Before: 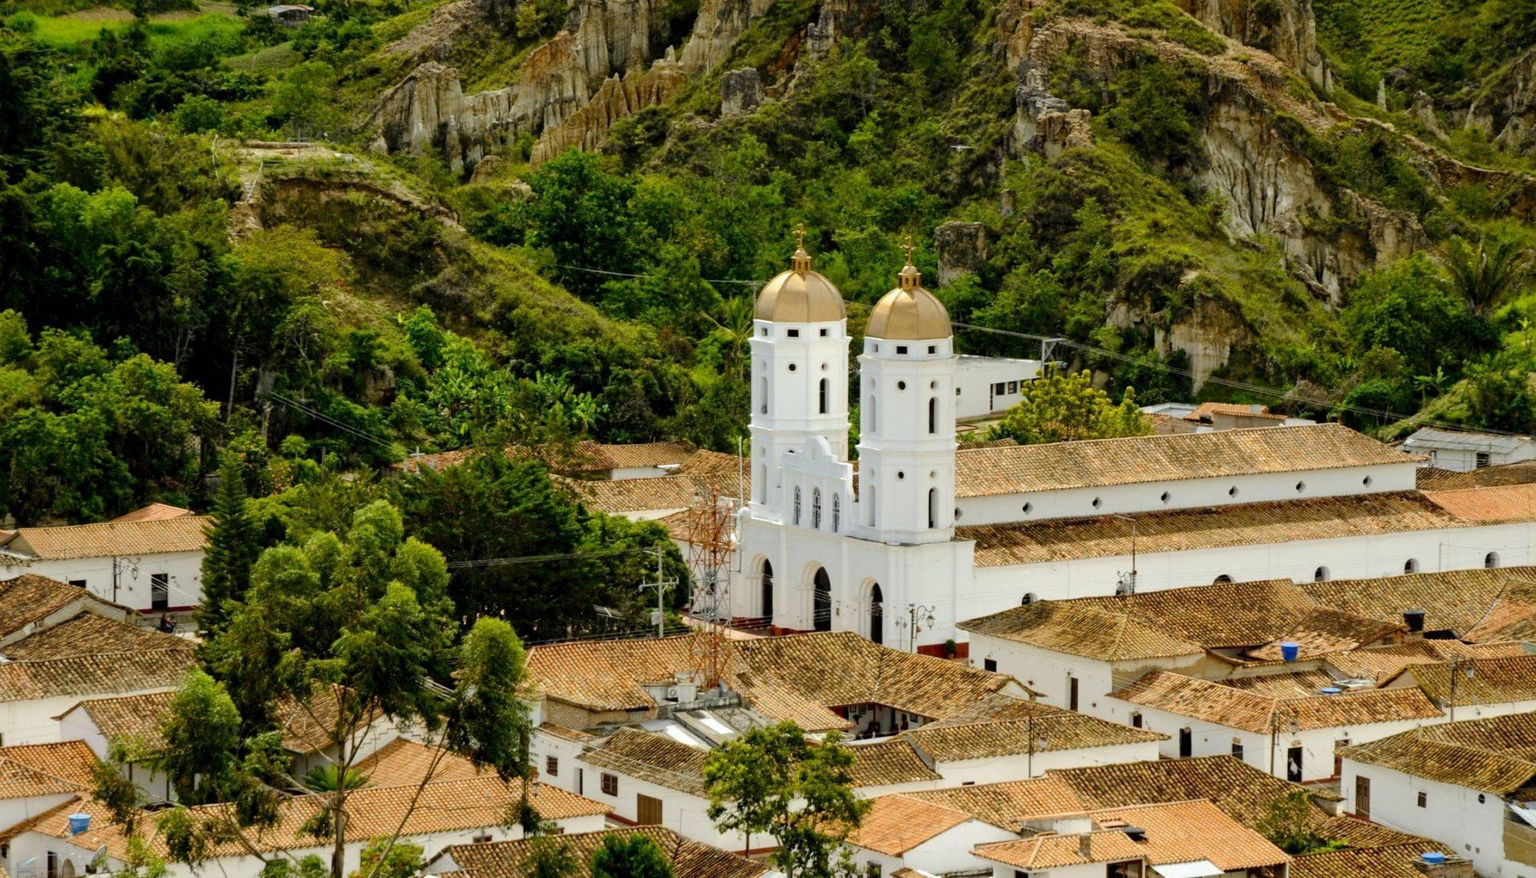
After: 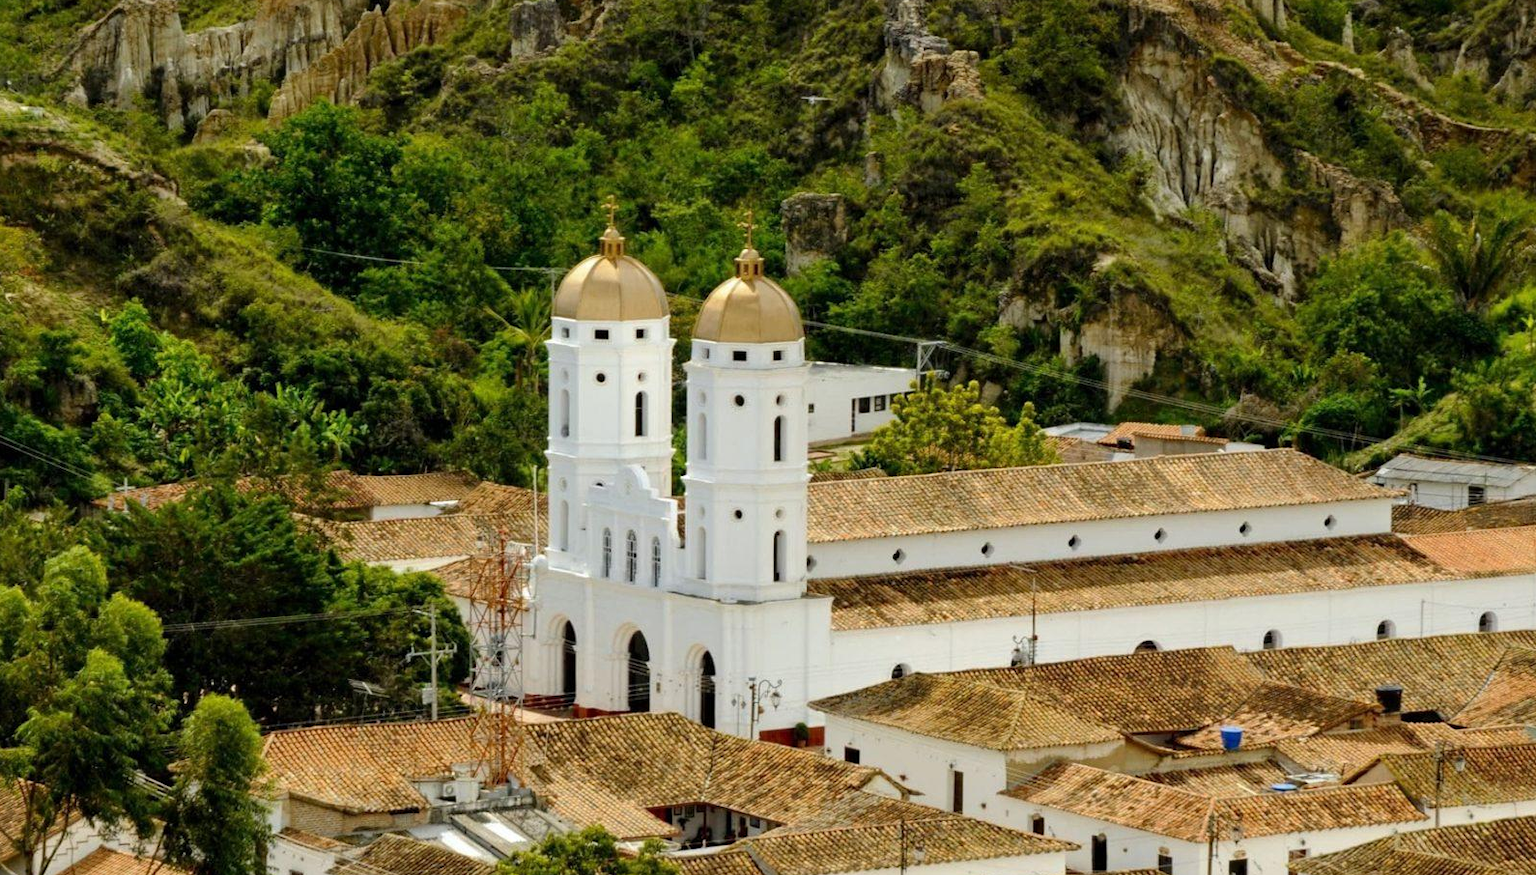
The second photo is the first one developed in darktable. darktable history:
crop and rotate: left 20.74%, top 7.912%, right 0.375%, bottom 13.378%
